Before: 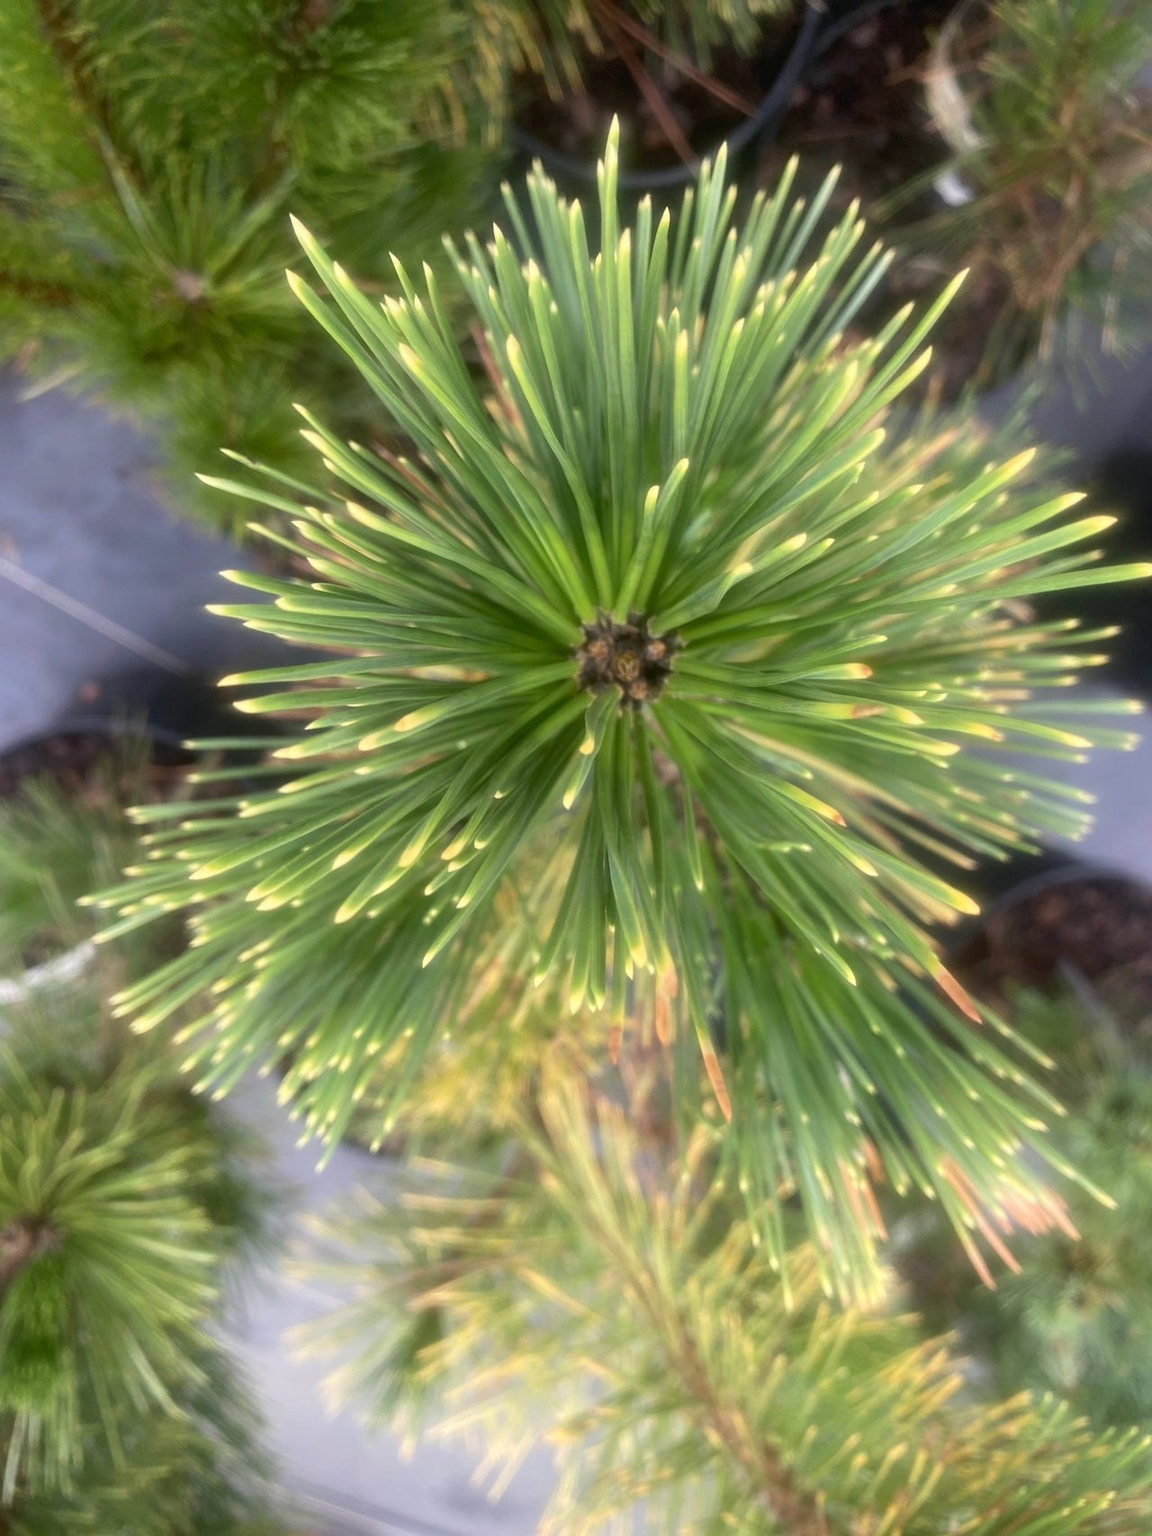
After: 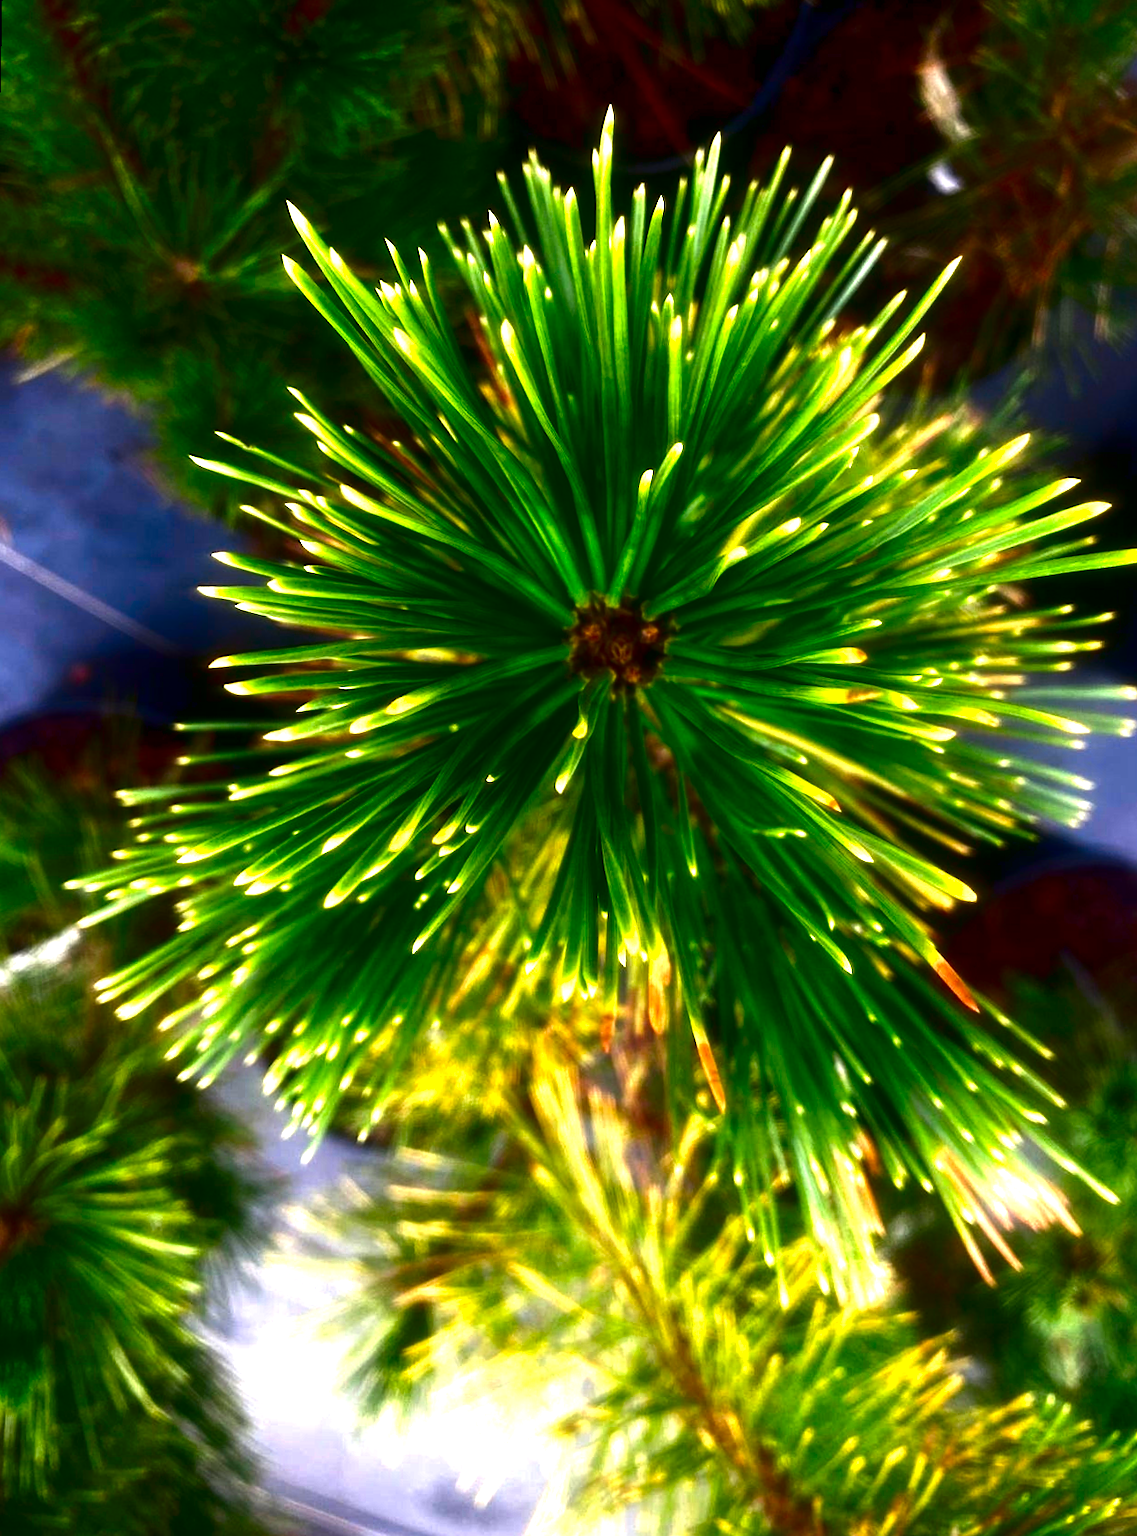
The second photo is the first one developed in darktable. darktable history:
rotate and perspective: rotation 0.226°, lens shift (vertical) -0.042, crop left 0.023, crop right 0.982, crop top 0.006, crop bottom 0.994
contrast brightness saturation: brightness -1, saturation 1
exposure: exposure 0.785 EV, compensate highlight preservation false
